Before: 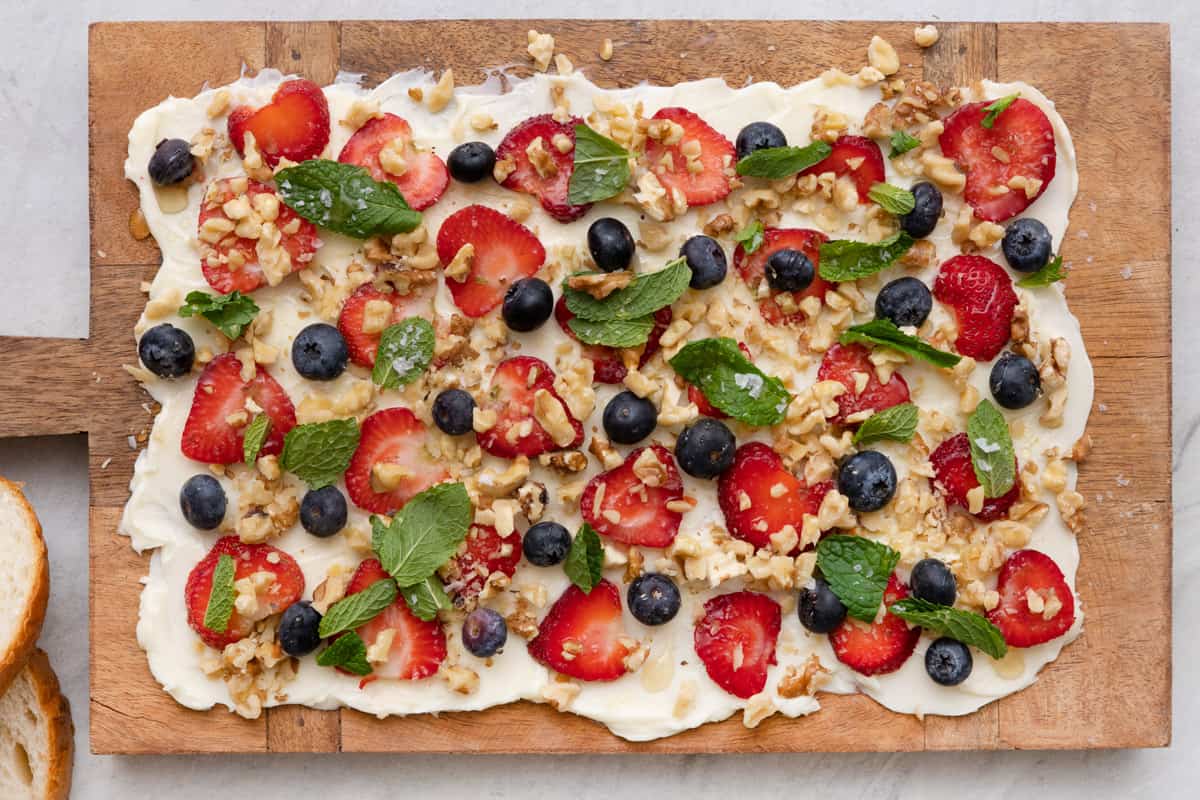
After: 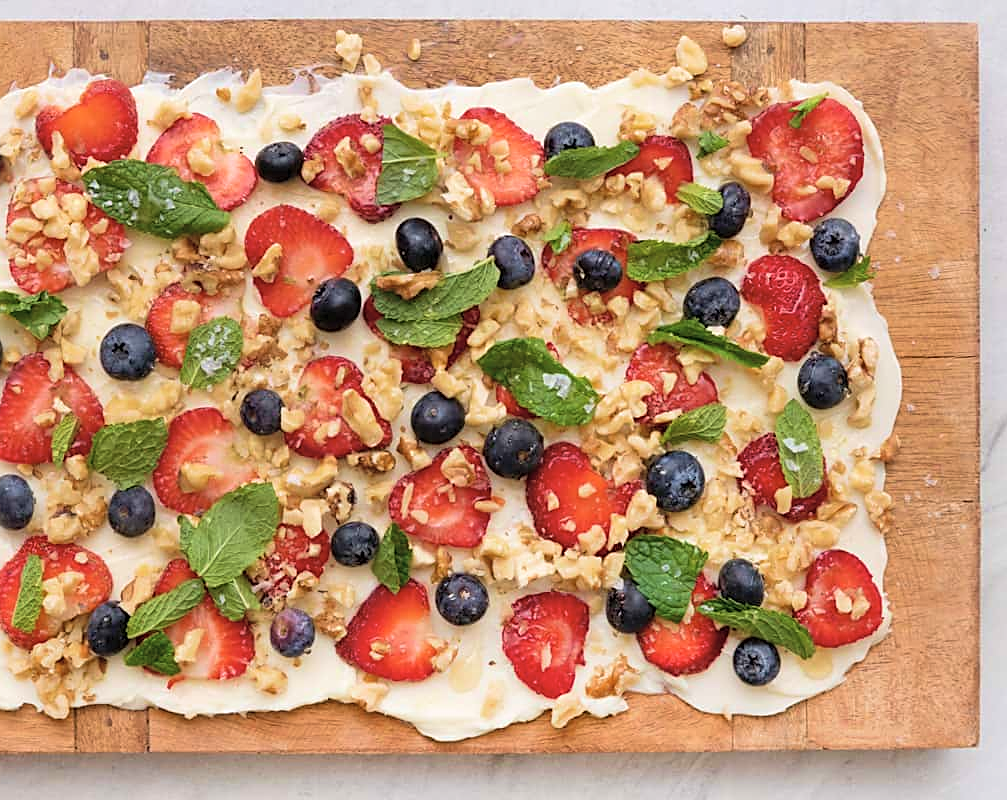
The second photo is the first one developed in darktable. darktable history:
velvia: strength 27.42%
sharpen: on, module defaults
crop: left 16.045%
contrast brightness saturation: brightness 0.136
